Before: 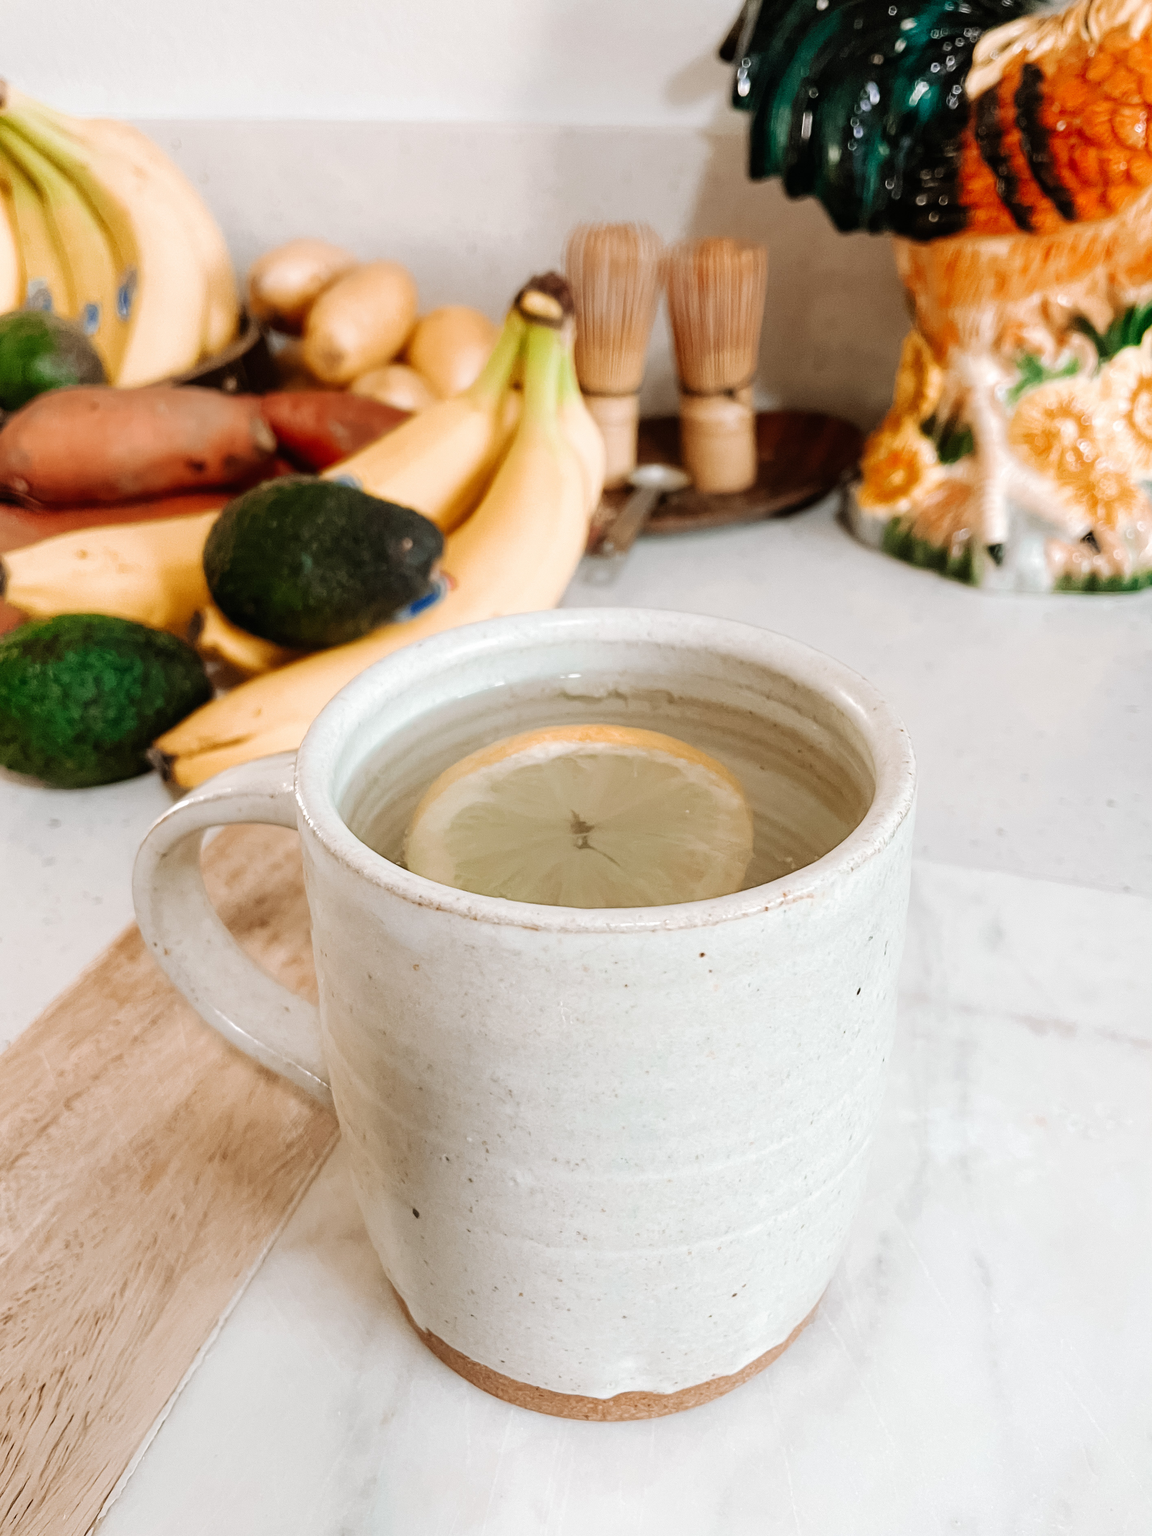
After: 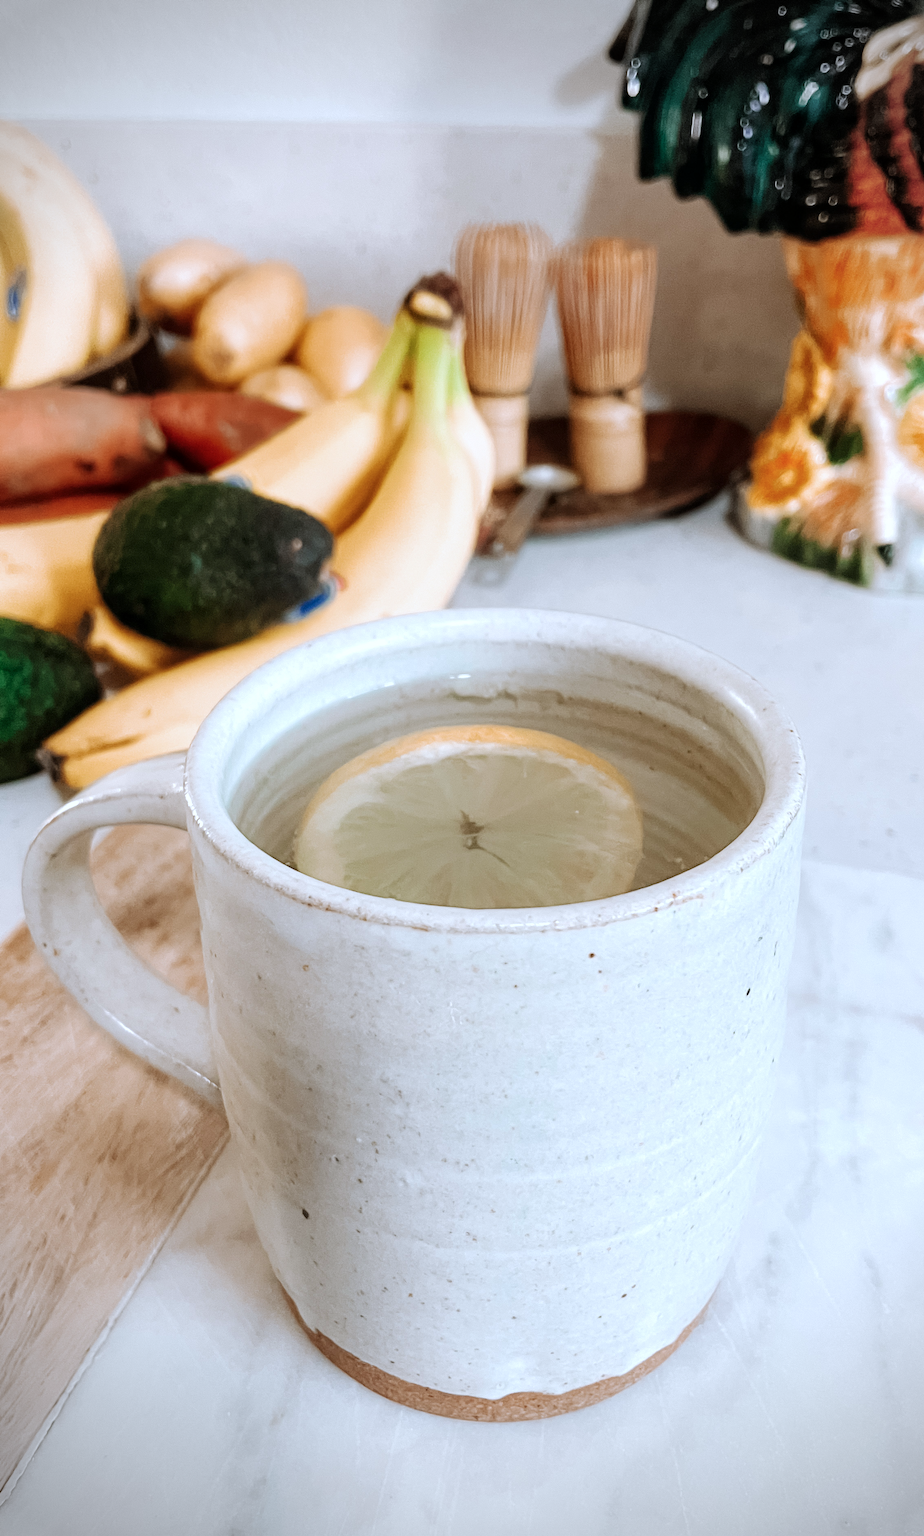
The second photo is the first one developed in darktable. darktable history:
crop and rotate: left 9.615%, right 10.162%
vignetting: fall-off radius 32.58%
local contrast: highlights 106%, shadows 97%, detail 119%, midtone range 0.2
color calibration: x 0.37, y 0.382, temperature 4316.51 K
